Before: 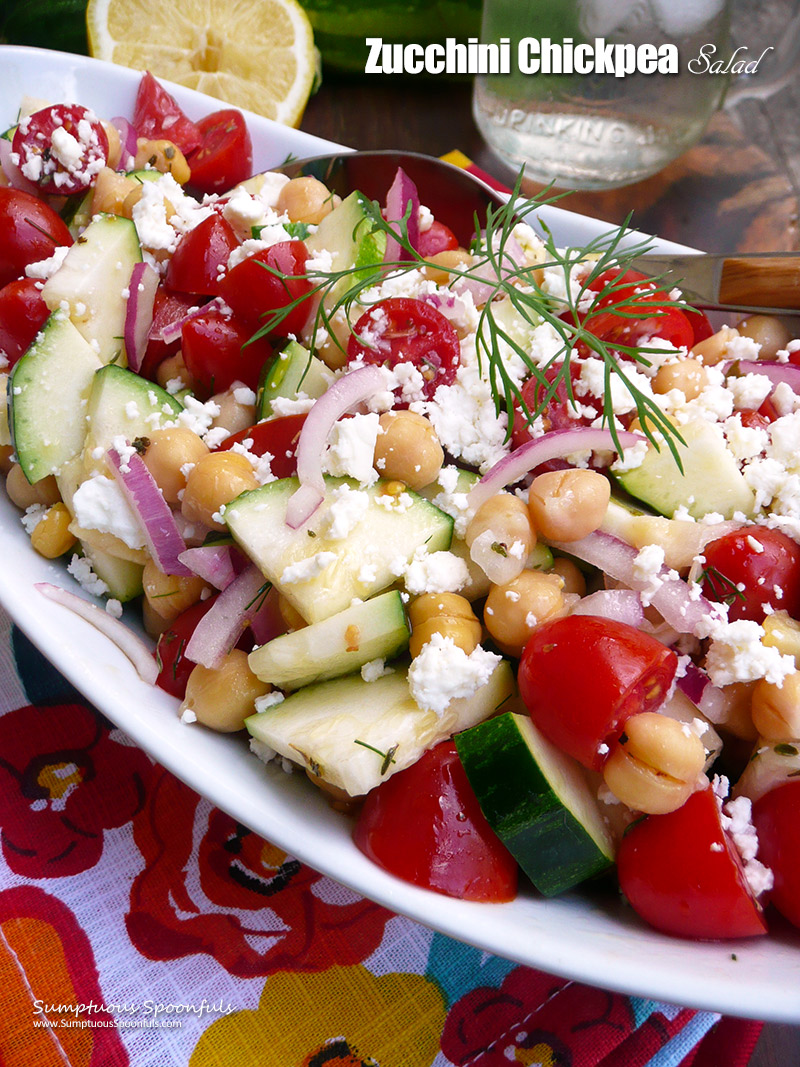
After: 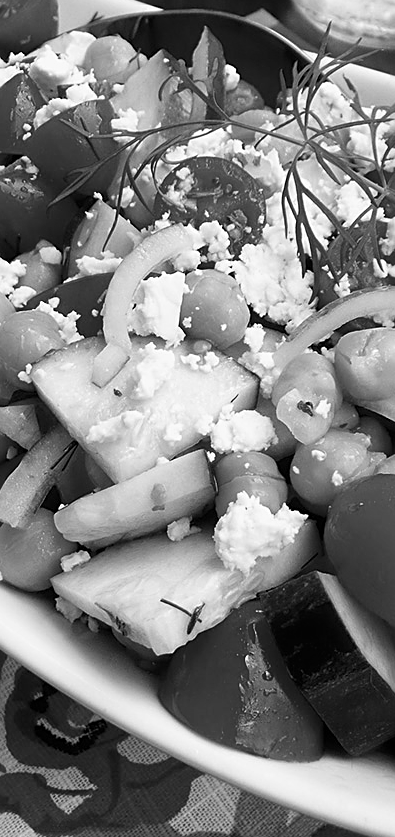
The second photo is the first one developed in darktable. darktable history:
color calibration: output gray [0.22, 0.42, 0.37, 0], gray › normalize channels true, illuminant same as pipeline (D50), adaptation XYZ, x 0.346, y 0.359, gamut compression 0
contrast brightness saturation: contrast 0.11, saturation -0.17
sharpen: on, module defaults
crop and rotate: angle 0.02°, left 24.353%, top 13.219%, right 26.156%, bottom 8.224%
exposure: black level correction 0.001, compensate highlight preservation false
